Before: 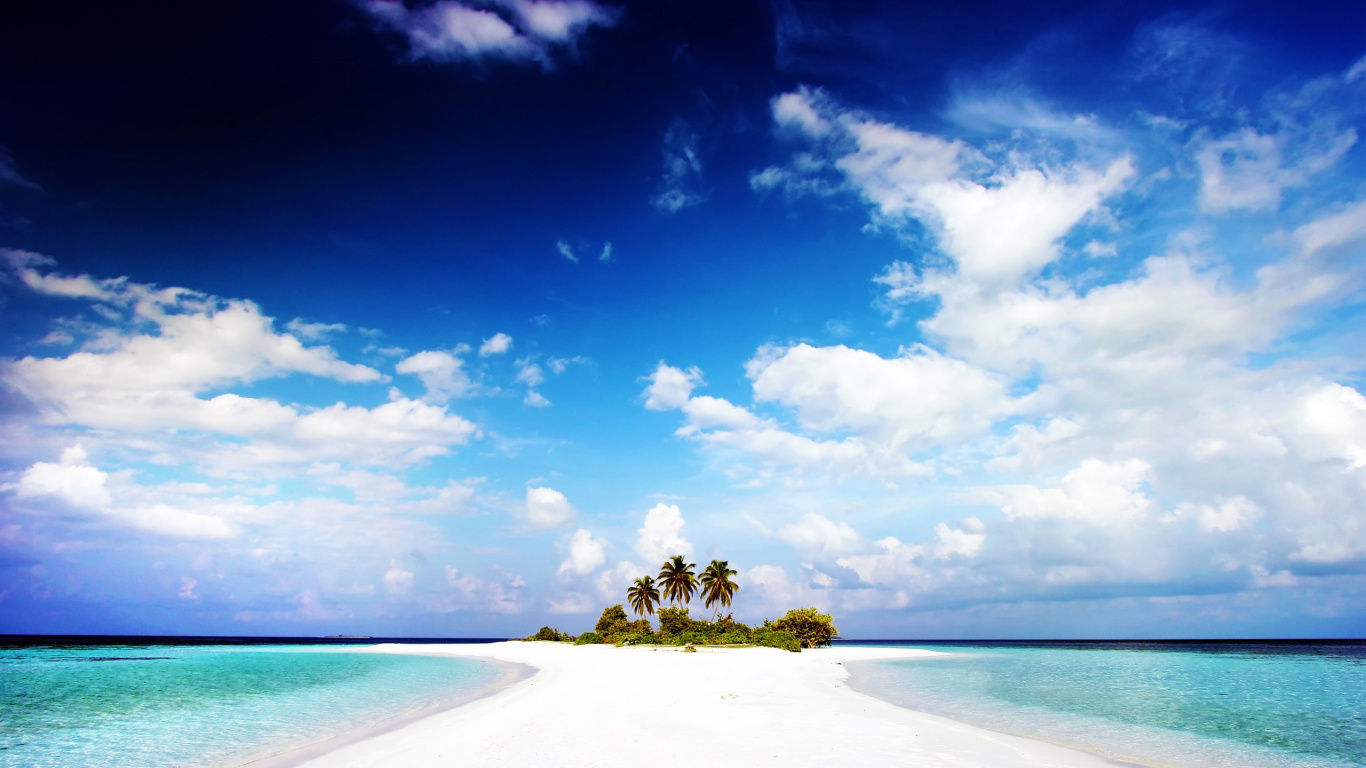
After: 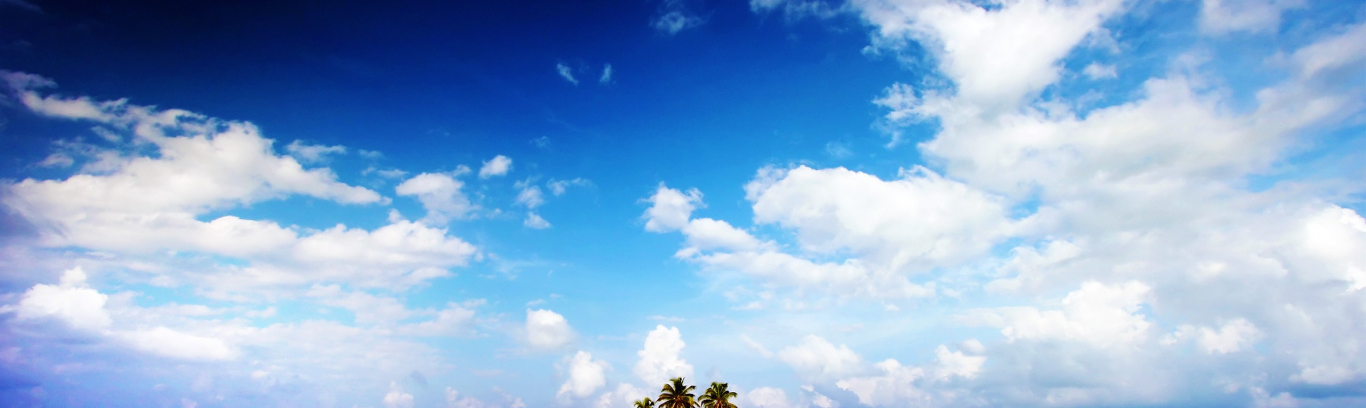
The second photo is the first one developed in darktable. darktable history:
crop and rotate: top 23.278%, bottom 23.549%
